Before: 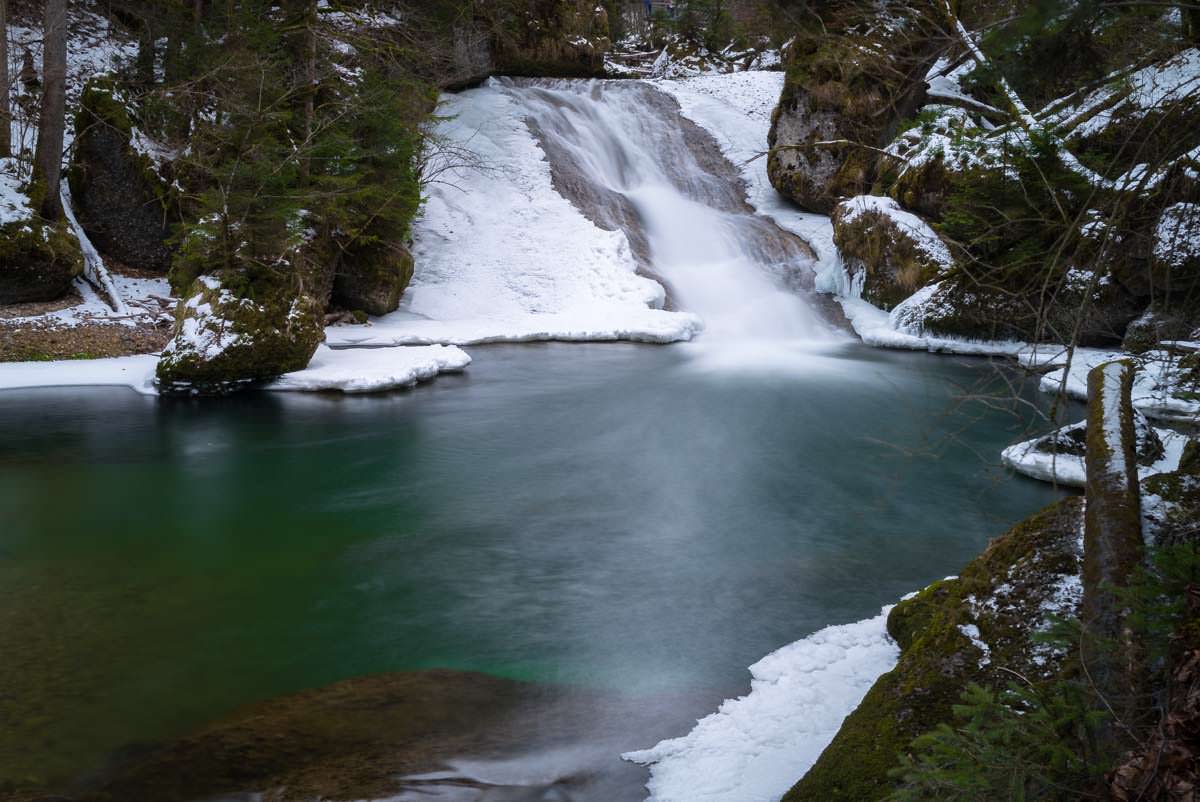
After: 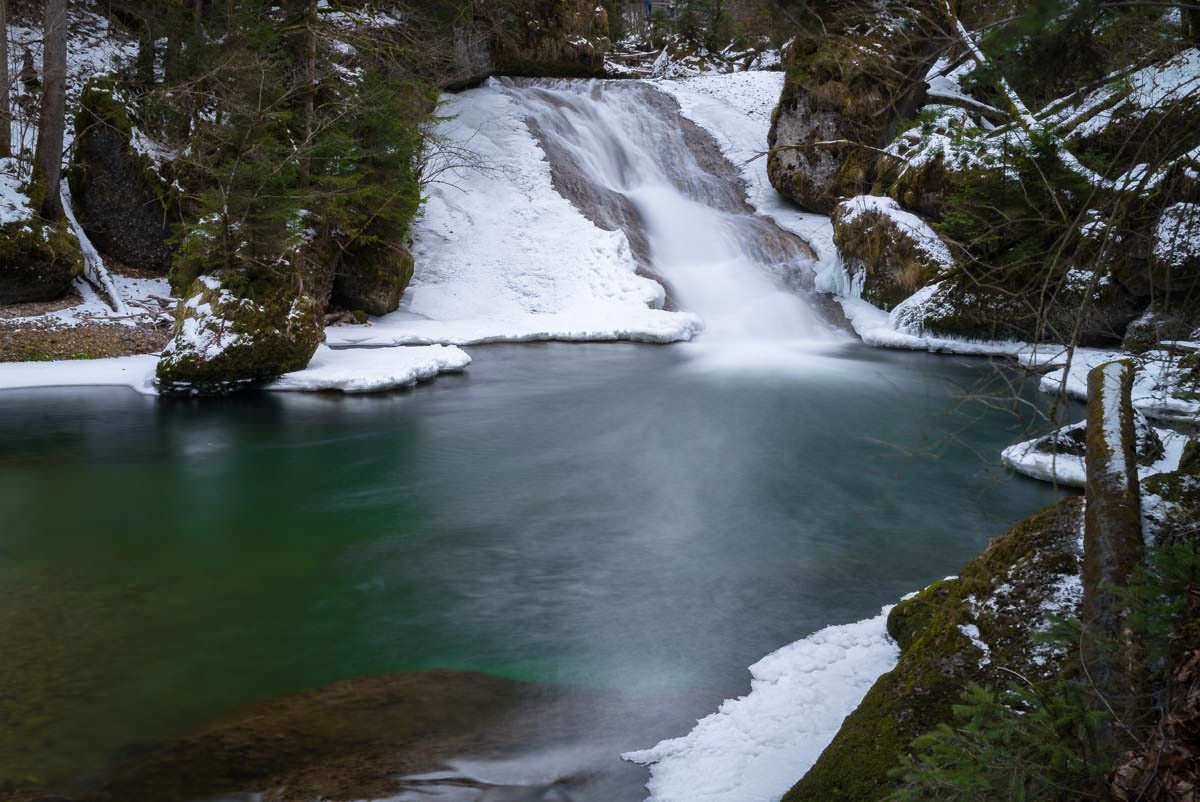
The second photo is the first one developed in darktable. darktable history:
shadows and highlights: radius 108.91, shadows 23.81, highlights -58.31, low approximation 0.01, soften with gaussian
